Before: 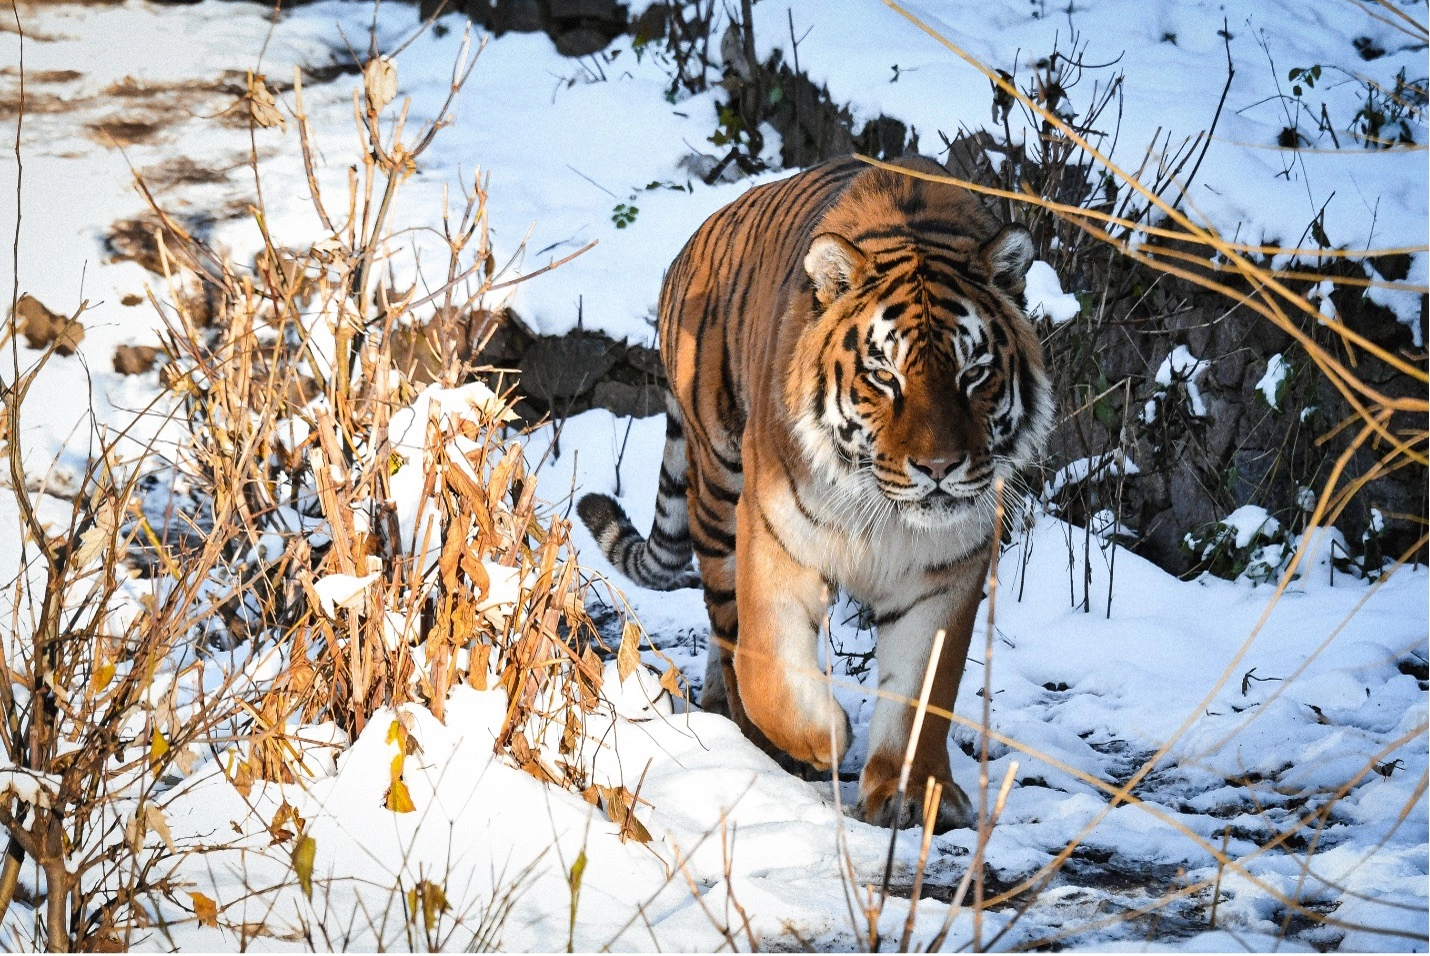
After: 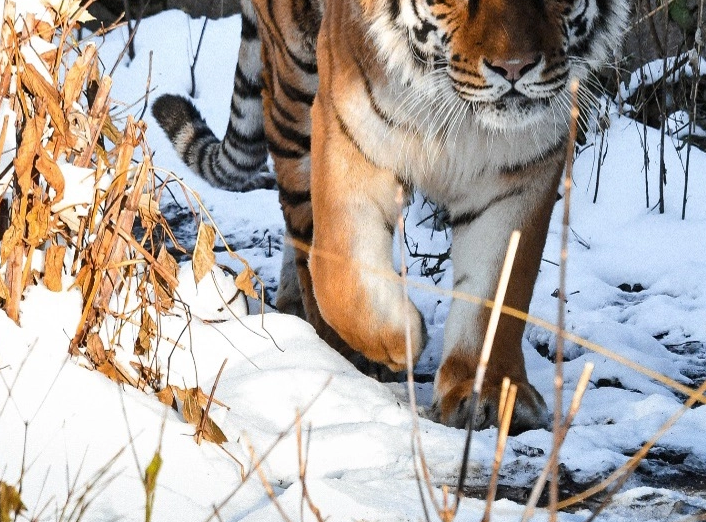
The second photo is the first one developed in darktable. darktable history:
crop: left 29.78%, top 41.836%, right 20.78%, bottom 3.479%
